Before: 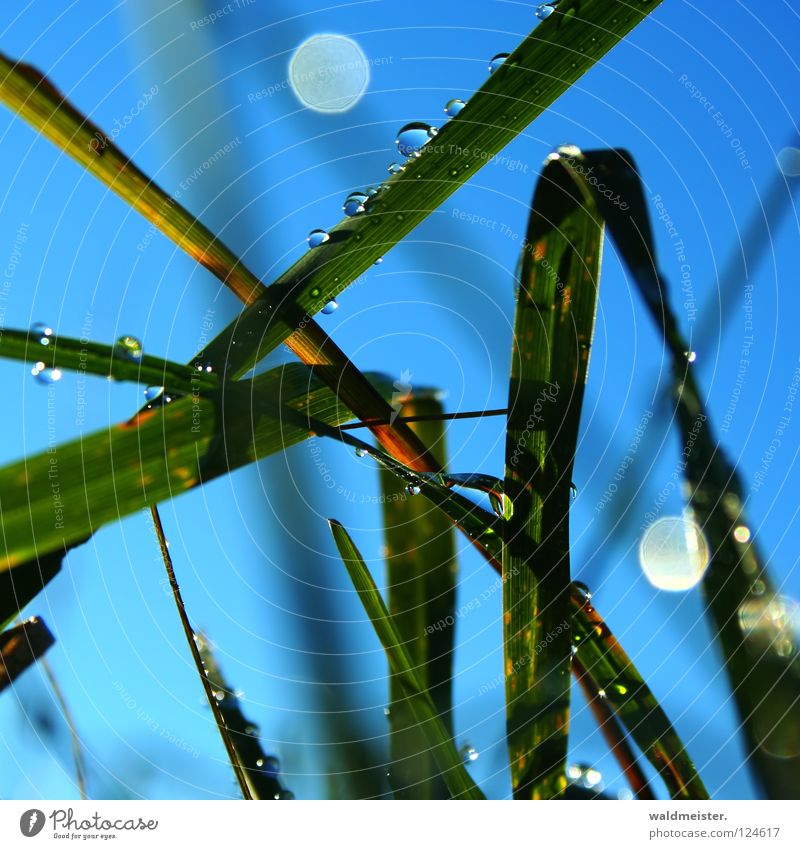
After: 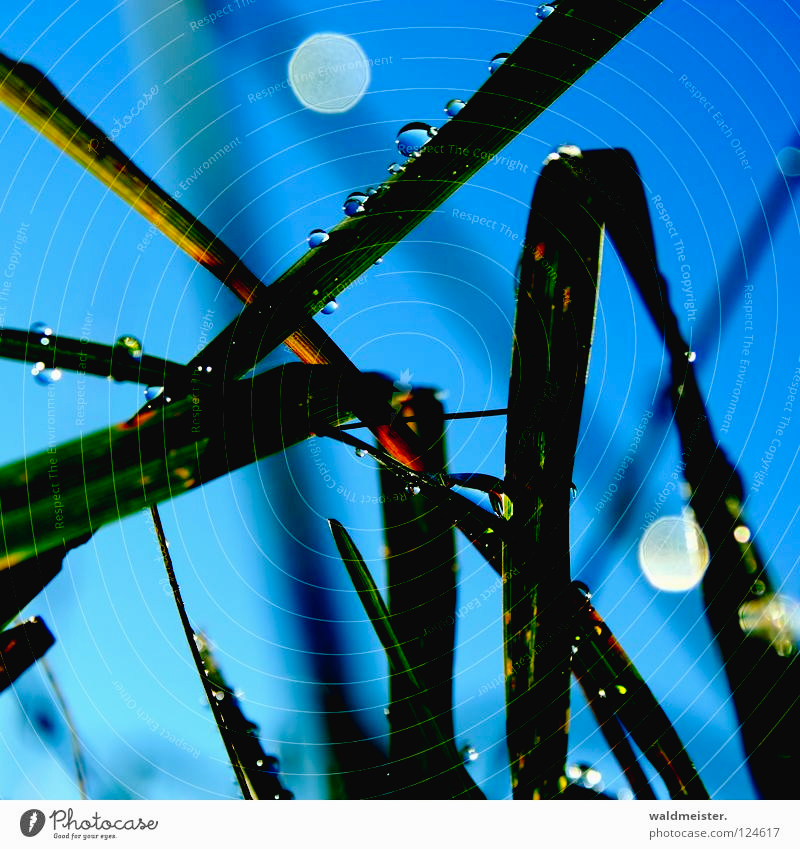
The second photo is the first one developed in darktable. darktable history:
exposure: black level correction 0.058, compensate highlight preservation false
tone curve: curves: ch0 [(0, 0.023) (0.132, 0.075) (0.241, 0.178) (0.487, 0.491) (0.782, 0.8) (1, 0.989)]; ch1 [(0, 0) (0.396, 0.369) (0.467, 0.454) (0.498, 0.5) (0.518, 0.517) (0.57, 0.586) (0.619, 0.663) (0.692, 0.744) (1, 1)]; ch2 [(0, 0) (0.427, 0.416) (0.483, 0.481) (0.503, 0.503) (0.526, 0.527) (0.563, 0.573) (0.632, 0.667) (0.705, 0.737) (0.985, 0.966)], preserve colors none
